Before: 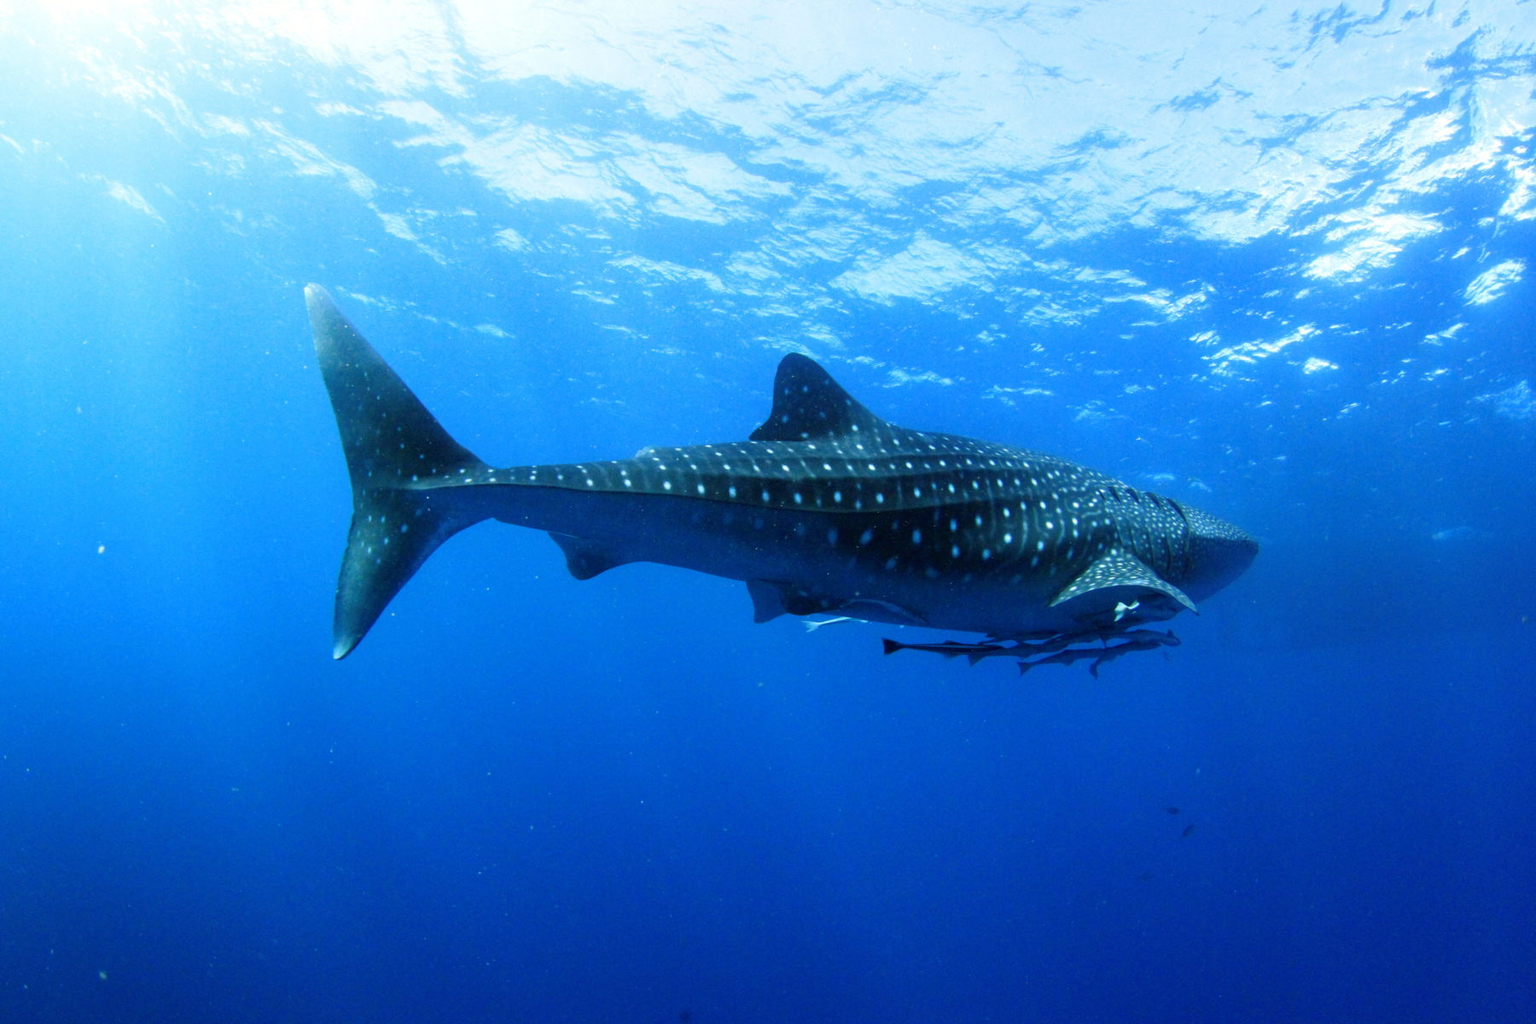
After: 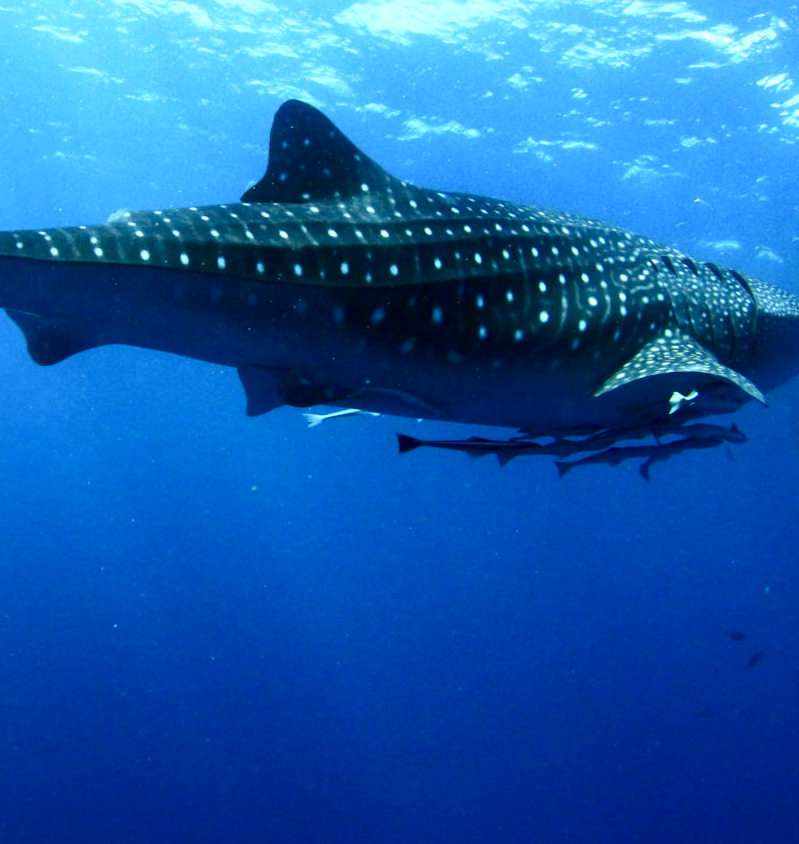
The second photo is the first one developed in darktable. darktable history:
exposure: exposure 0.258 EV, compensate highlight preservation false
crop: left 35.432%, top 26.233%, right 20.145%, bottom 3.432%
white balance: red 1.029, blue 0.92
contrast brightness saturation: contrast 0.28
